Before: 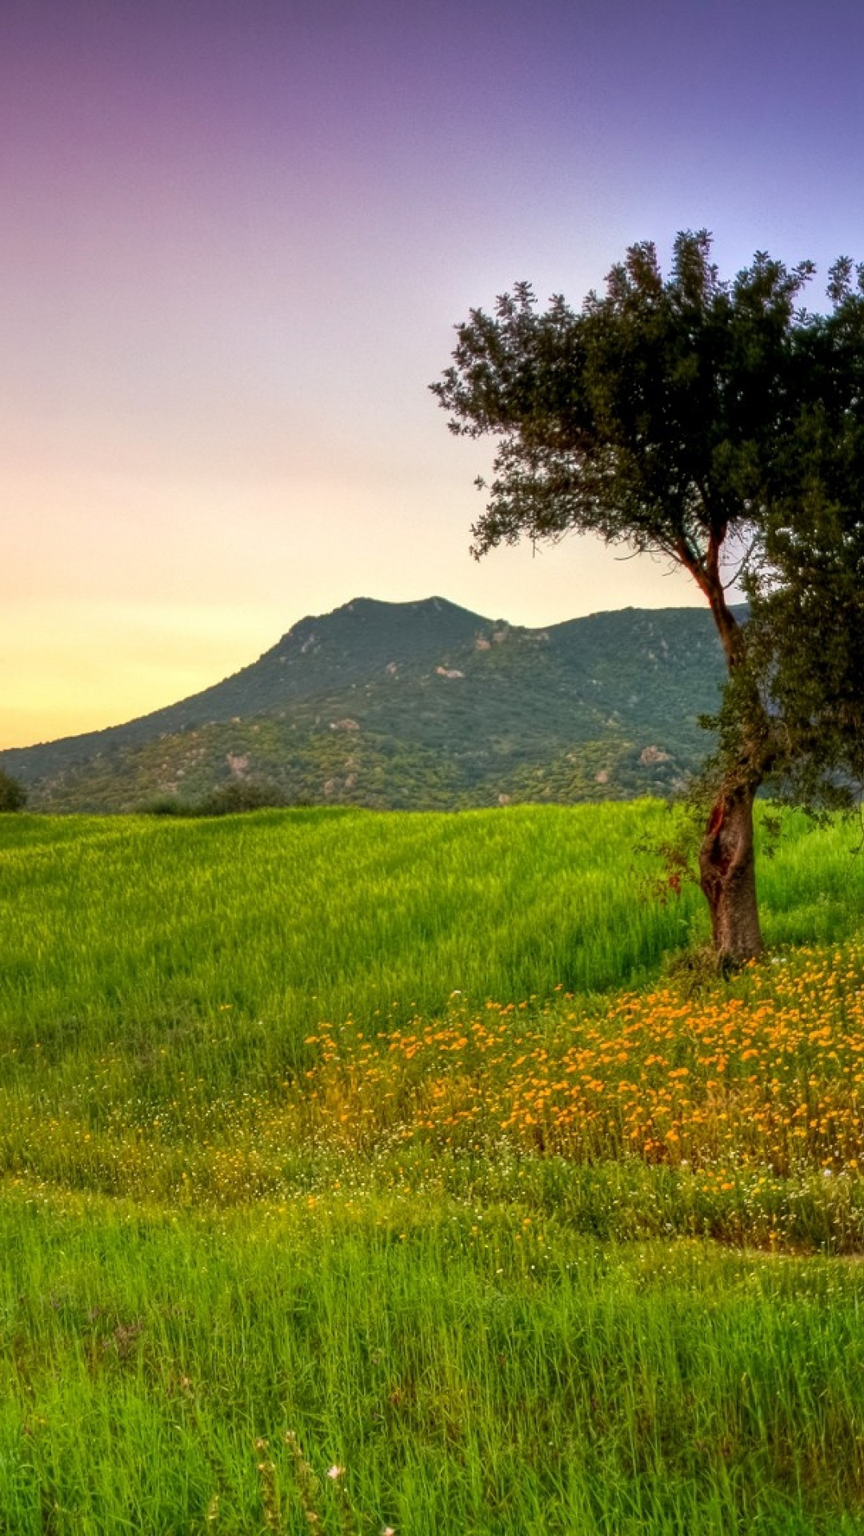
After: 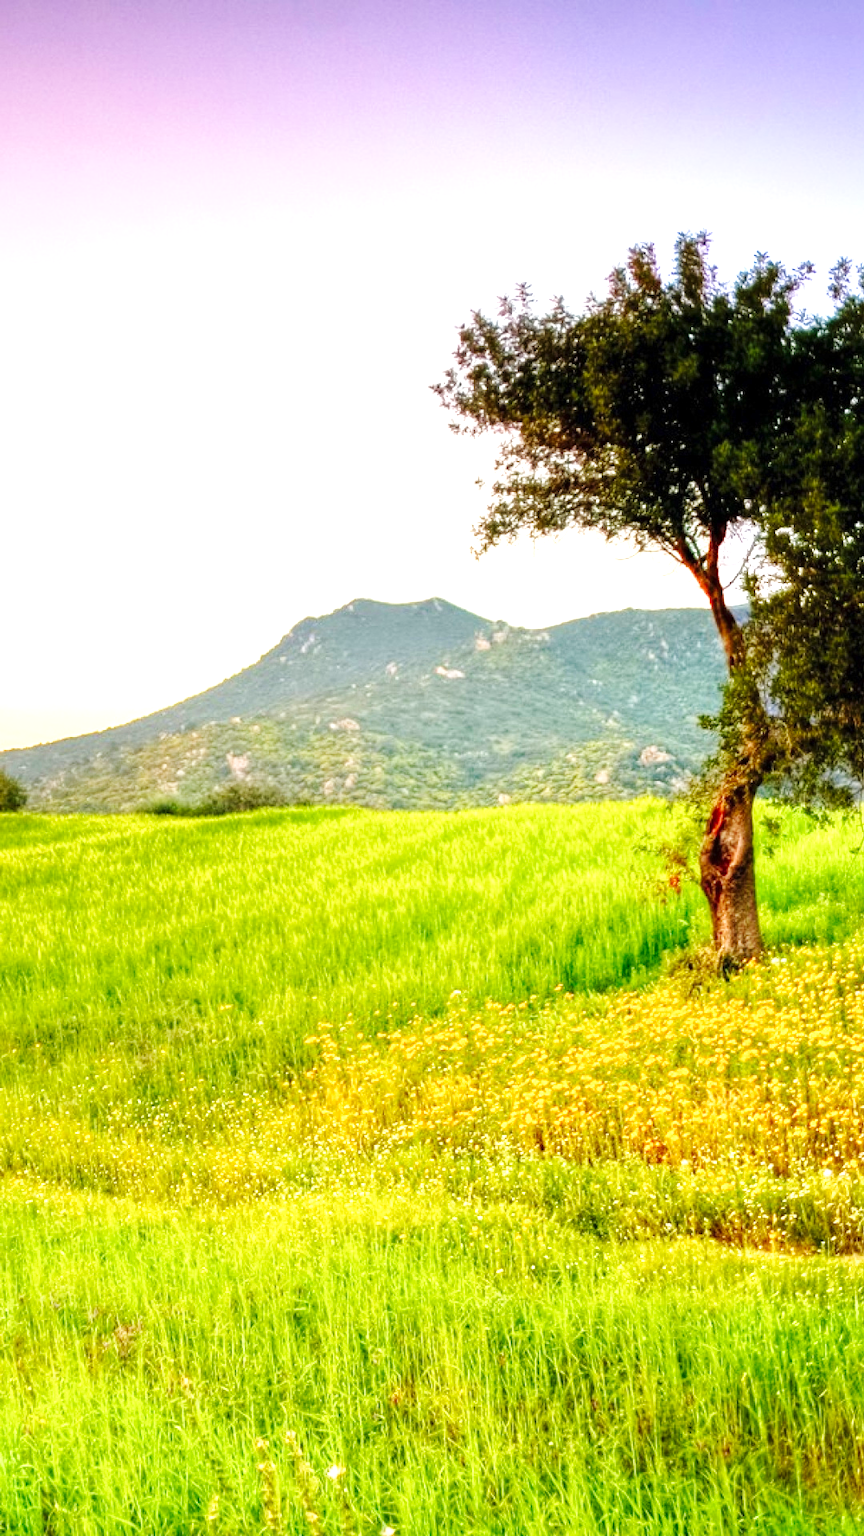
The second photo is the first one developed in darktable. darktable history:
base curve: curves: ch0 [(0, 0) (0.032, 0.025) (0.121, 0.166) (0.206, 0.329) (0.605, 0.79) (1, 1)], preserve colors none
exposure: exposure 1.508 EV, compensate highlight preservation false
